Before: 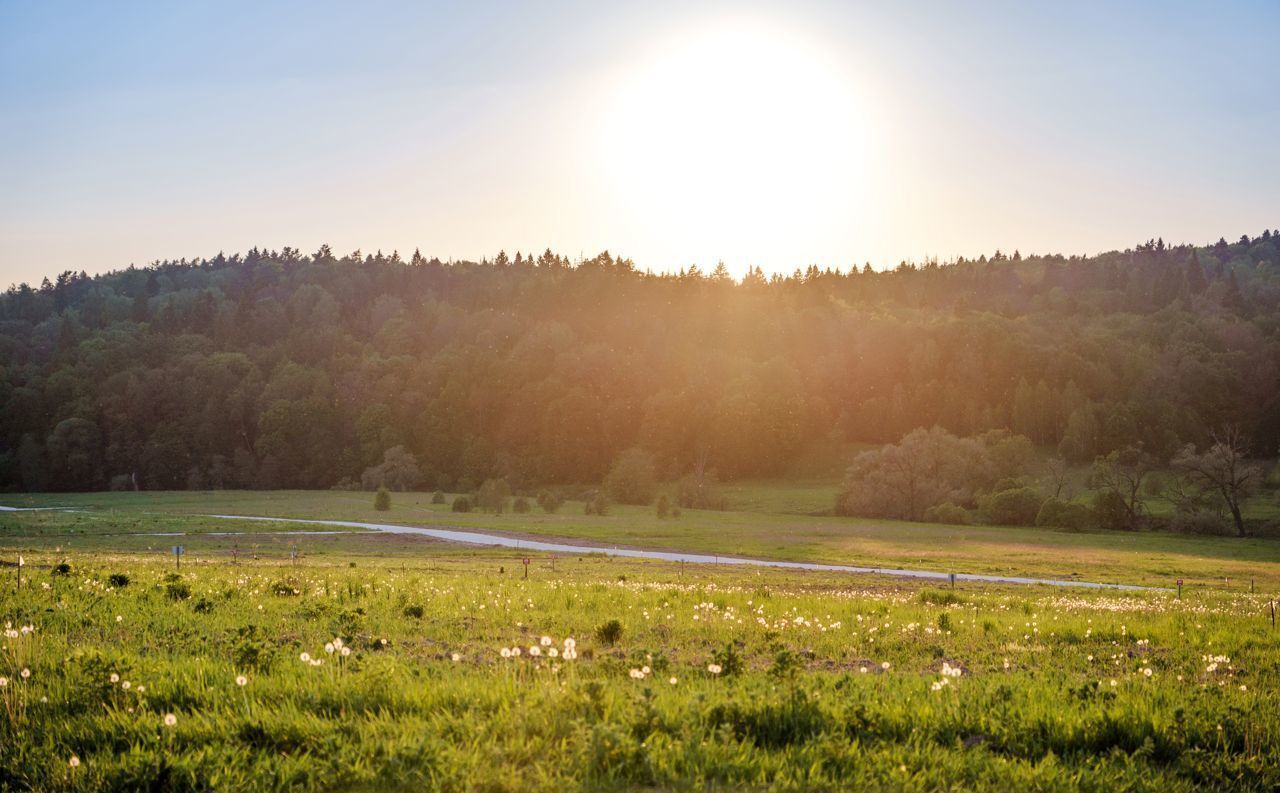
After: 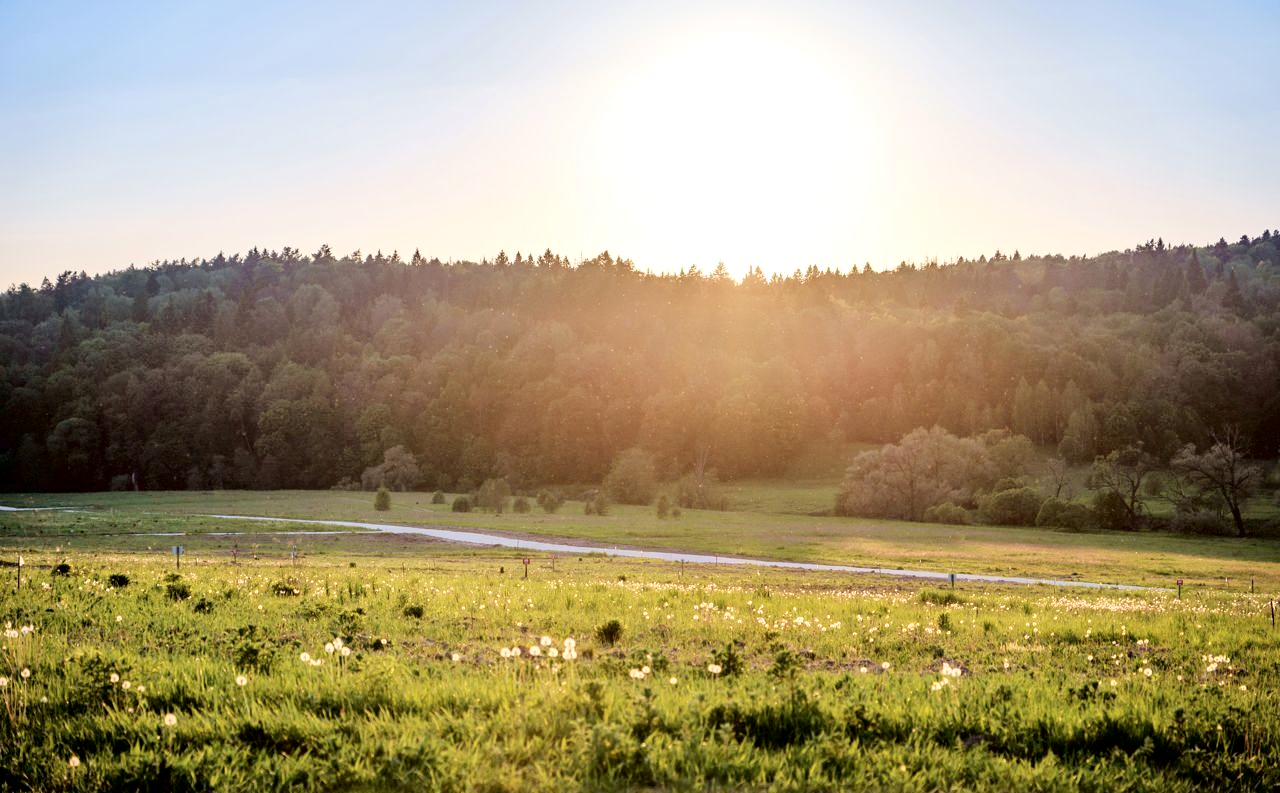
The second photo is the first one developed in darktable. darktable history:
local contrast: mode bilateral grid, contrast 21, coarseness 51, detail 119%, midtone range 0.2
tone curve: curves: ch0 [(0, 0) (0.003, 0) (0.011, 0.001) (0.025, 0.003) (0.044, 0.005) (0.069, 0.012) (0.1, 0.023) (0.136, 0.039) (0.177, 0.088) (0.224, 0.15) (0.277, 0.239) (0.335, 0.334) (0.399, 0.43) (0.468, 0.526) (0.543, 0.621) (0.623, 0.711) (0.709, 0.791) (0.801, 0.87) (0.898, 0.949) (1, 1)], color space Lab, independent channels, preserve colors none
